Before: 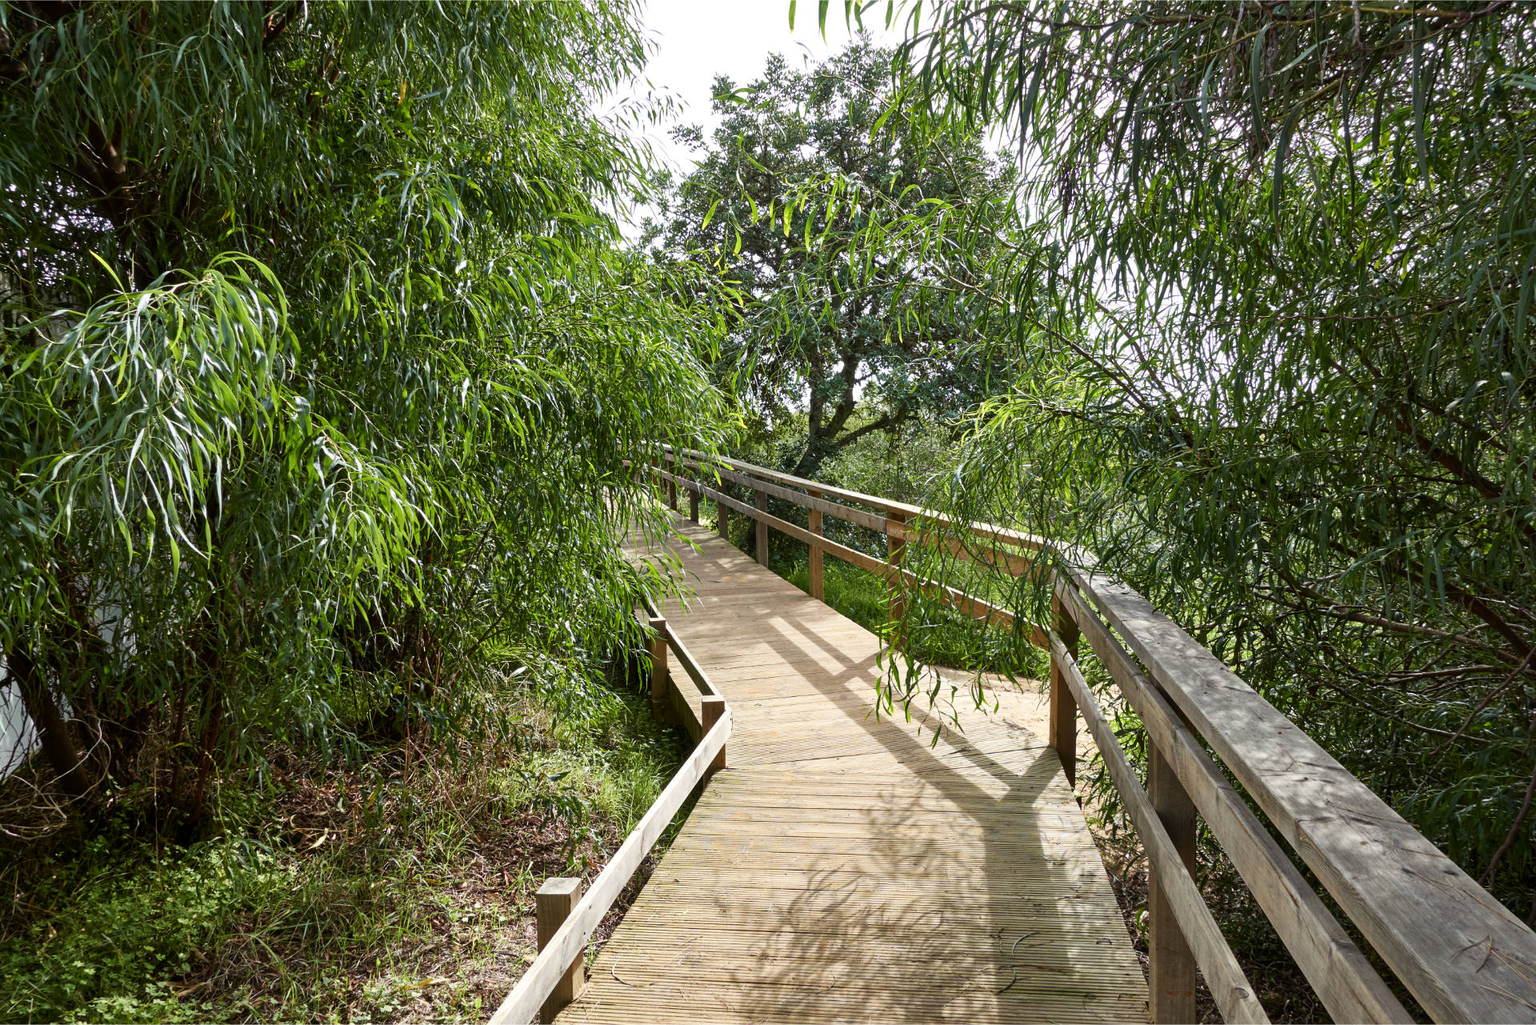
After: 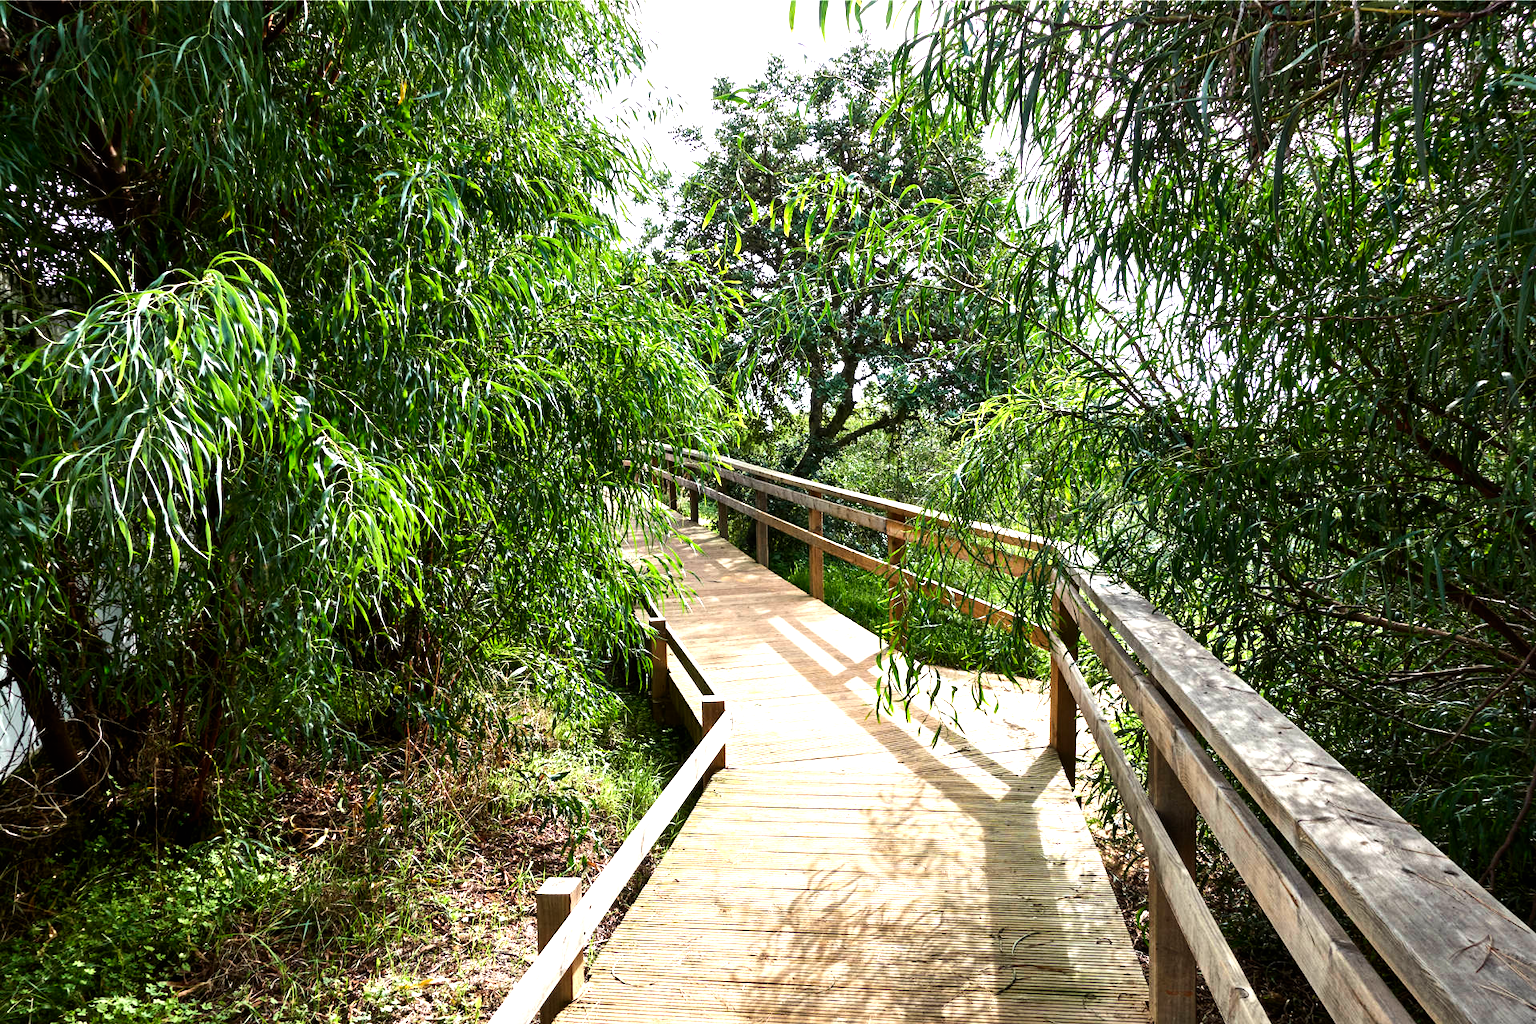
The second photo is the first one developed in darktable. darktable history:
tone equalizer: -8 EV -0.75 EV, -7 EV -0.7 EV, -6 EV -0.6 EV, -5 EV -0.4 EV, -3 EV 0.4 EV, -2 EV 0.6 EV, -1 EV 0.7 EV, +0 EV 0.75 EV, edges refinement/feathering 500, mask exposure compensation -1.57 EV, preserve details no
exposure: black level correction 0, exposure 0.3 EV, compensate highlight preservation false
